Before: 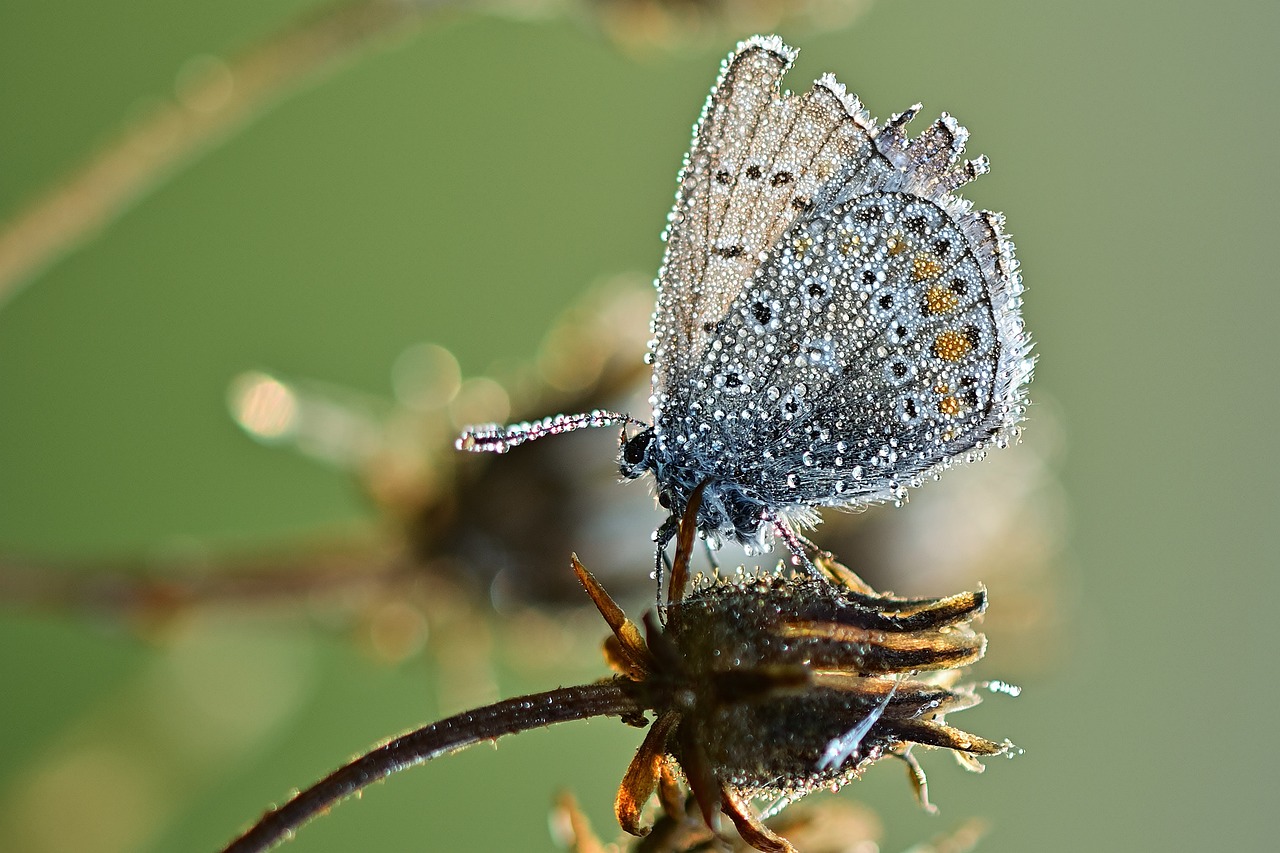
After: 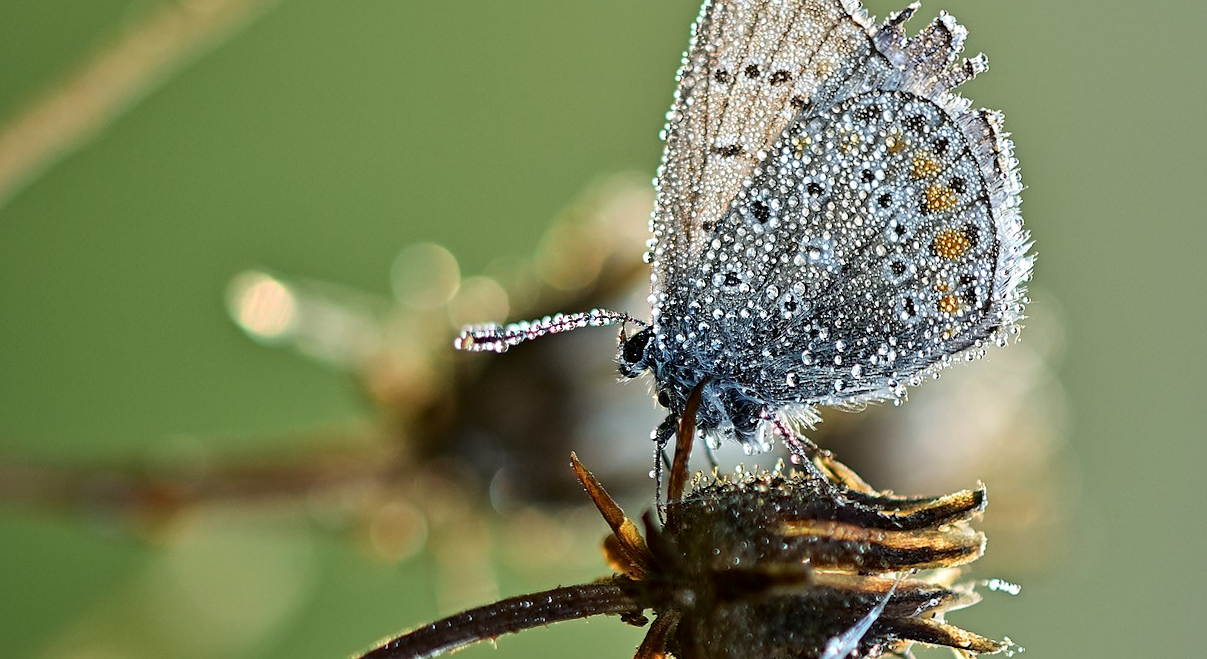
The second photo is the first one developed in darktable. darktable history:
crop and rotate: angle 0.105°, top 11.816%, right 5.421%, bottom 10.613%
local contrast: mode bilateral grid, contrast 19, coarseness 49, detail 132%, midtone range 0.2
